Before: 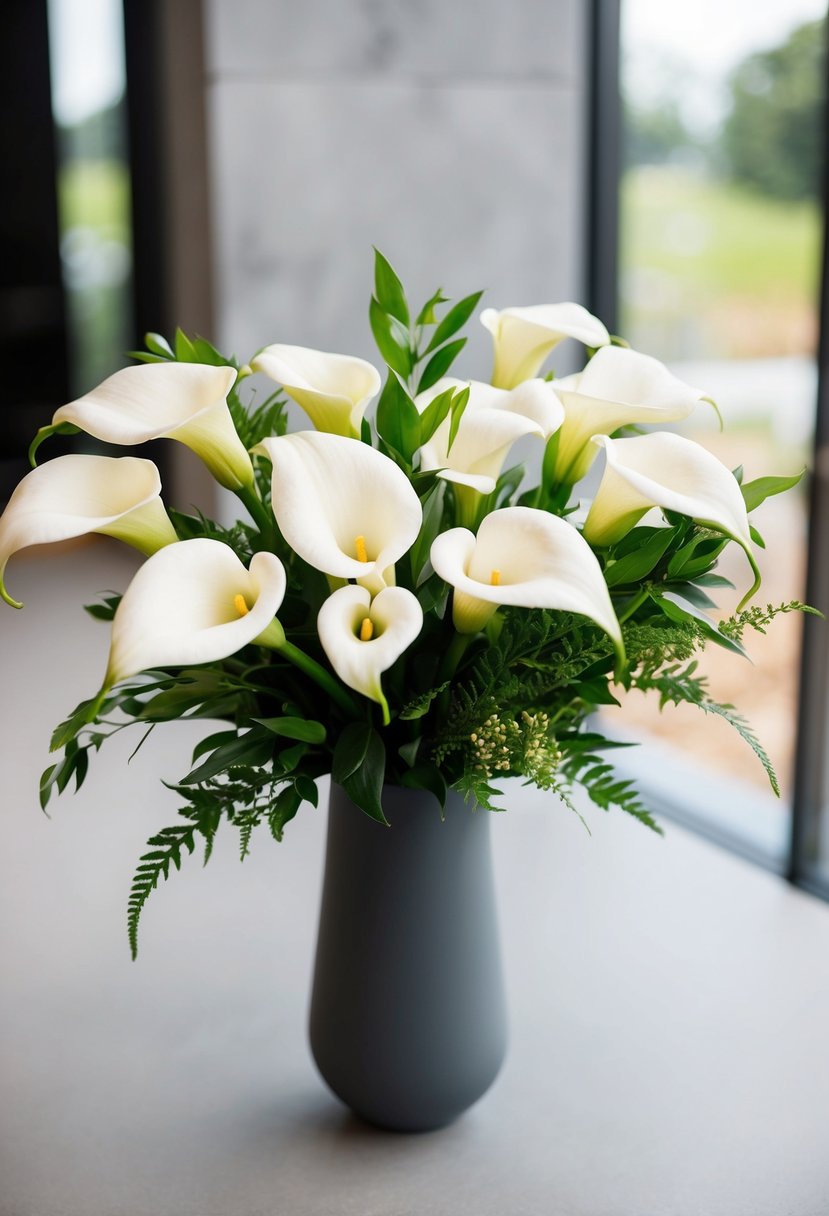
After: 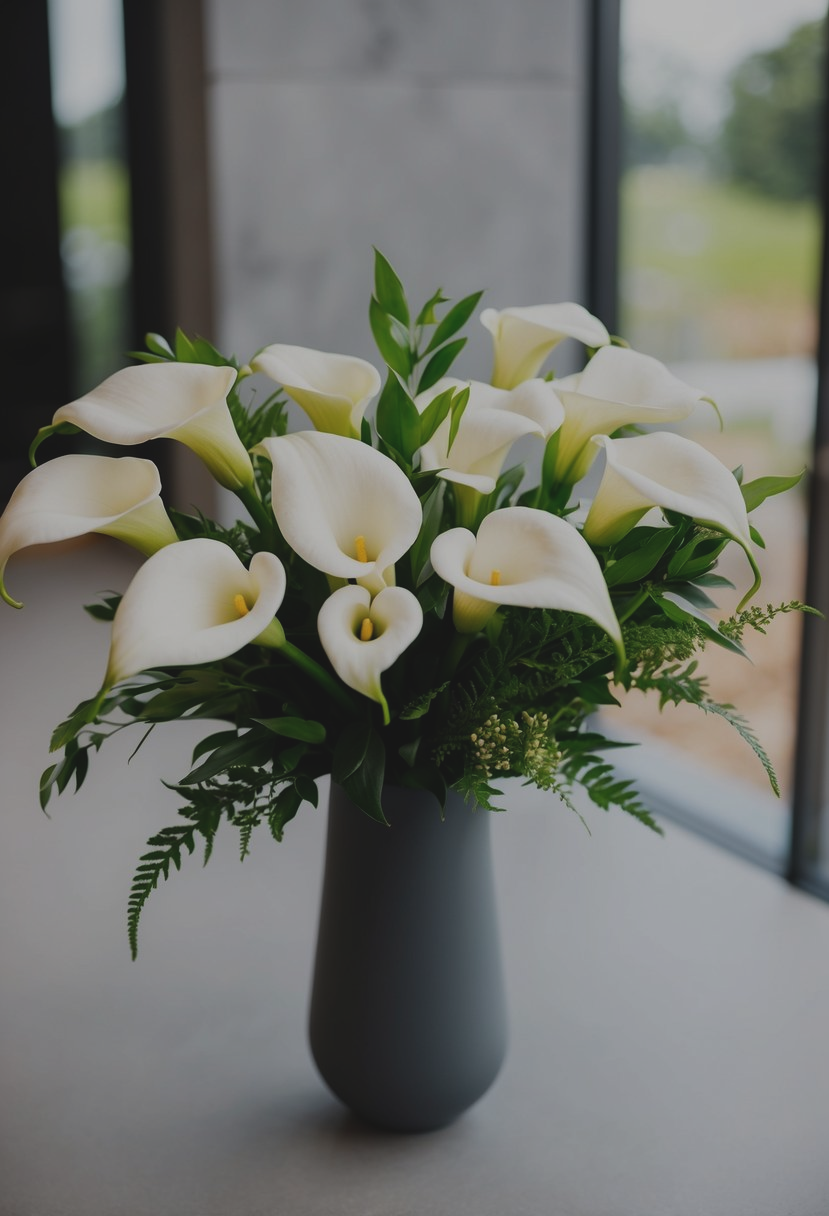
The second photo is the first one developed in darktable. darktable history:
exposure: black level correction -0.017, exposure -1.072 EV, compensate exposure bias true, compensate highlight preservation false
